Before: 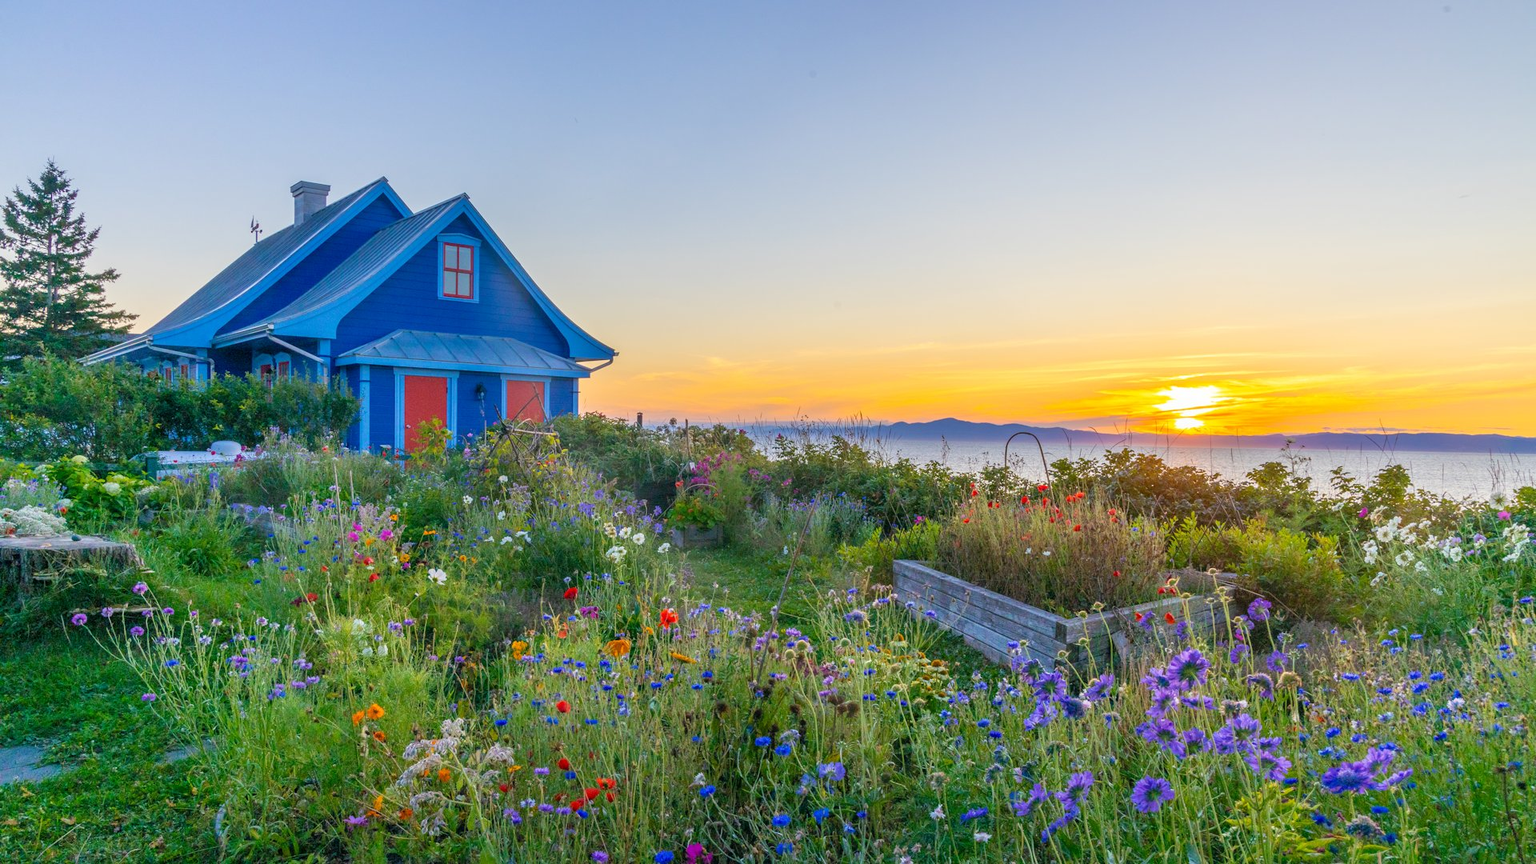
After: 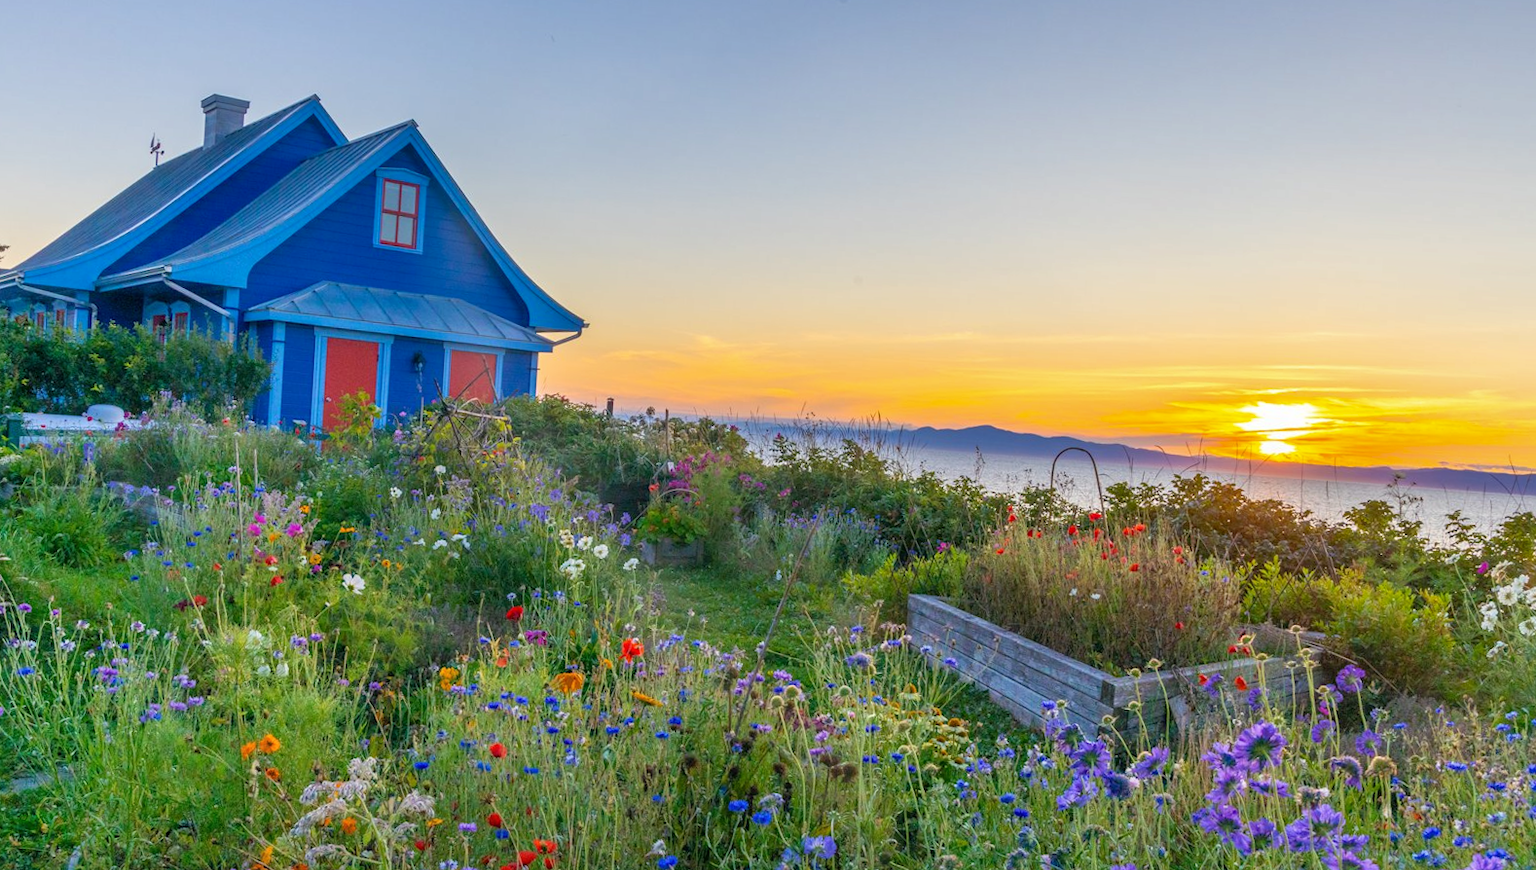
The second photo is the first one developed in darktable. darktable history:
shadows and highlights: radius 262.63, soften with gaussian
crop and rotate: angle -3.14°, left 5.174%, top 5.182%, right 4.734%, bottom 4.091%
